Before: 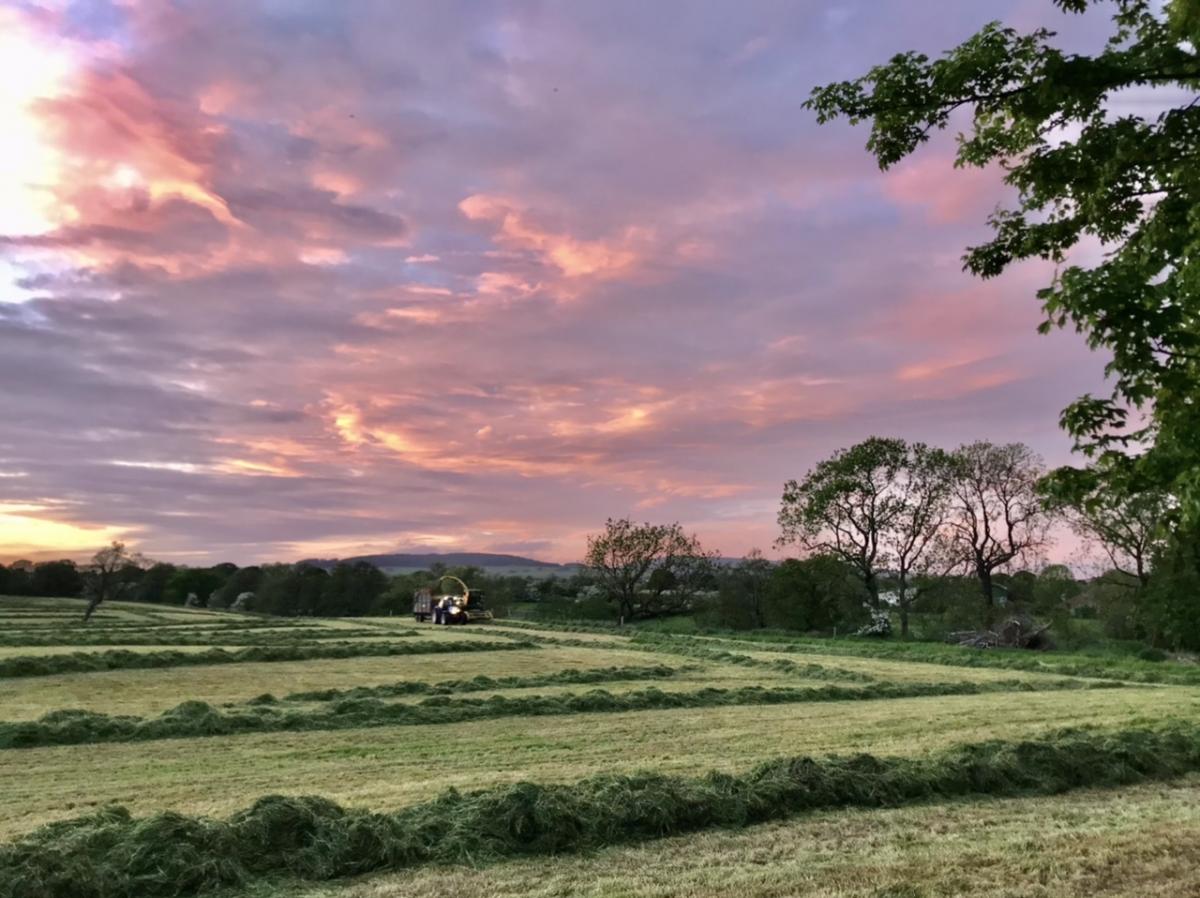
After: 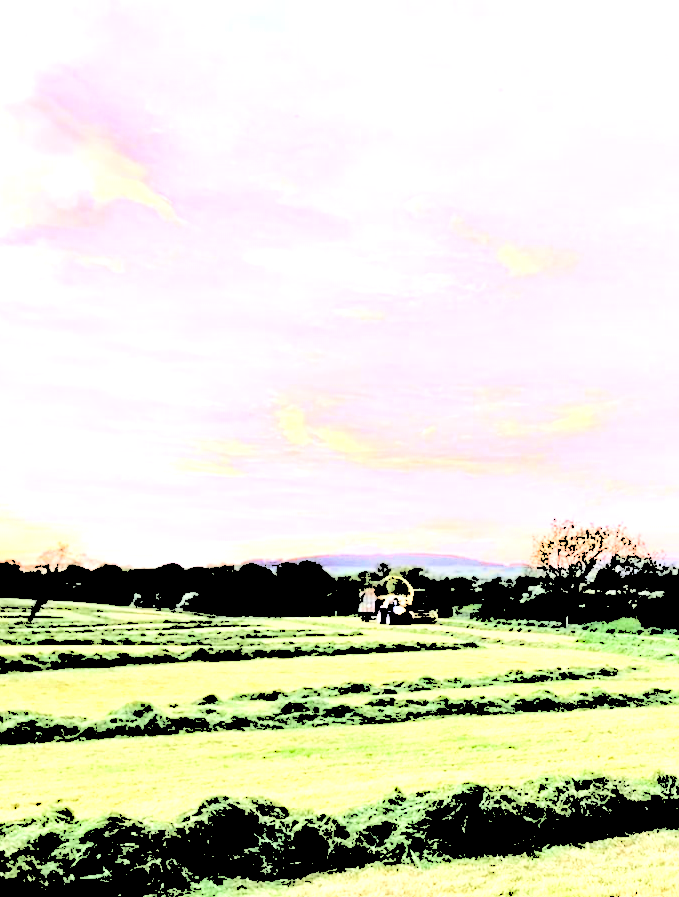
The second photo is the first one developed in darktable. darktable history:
exposure: exposure -0.054 EV, compensate highlight preservation false
crop: left 4.645%, right 38.693%
levels: levels [0.246, 0.256, 0.506]
